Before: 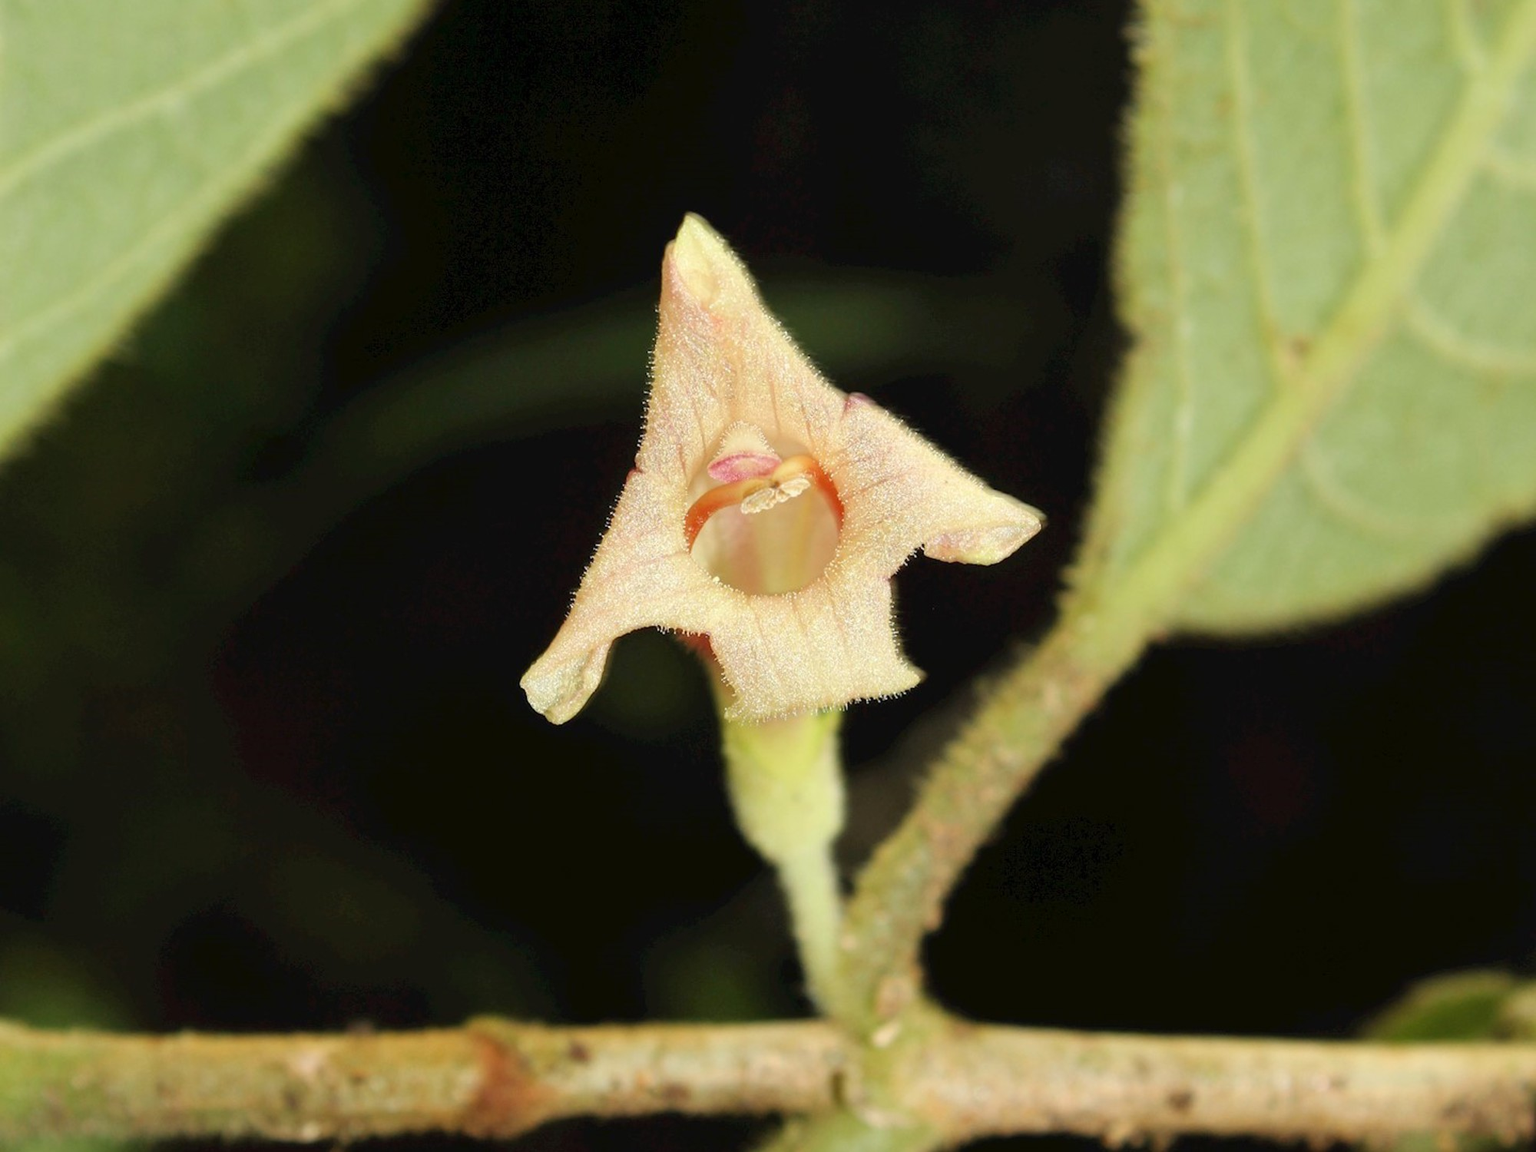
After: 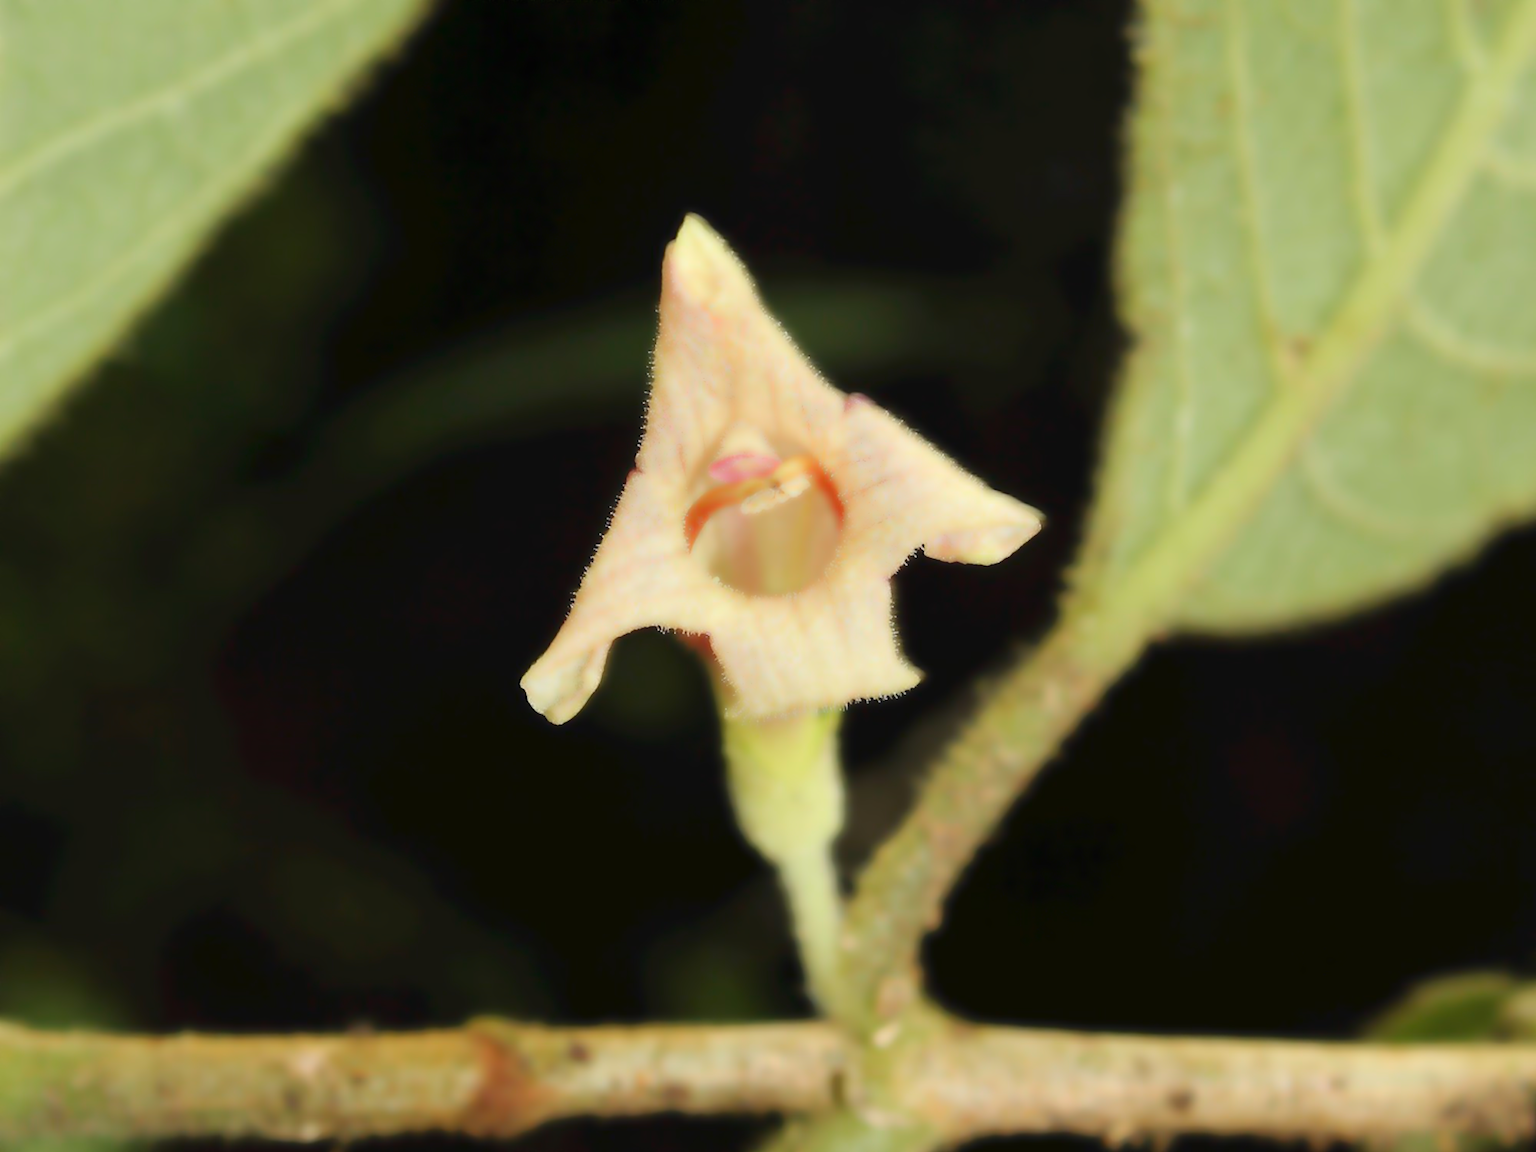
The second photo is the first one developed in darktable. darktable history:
lowpass: radius 4, soften with bilateral filter, unbound 0
tone equalizer: on, module defaults
